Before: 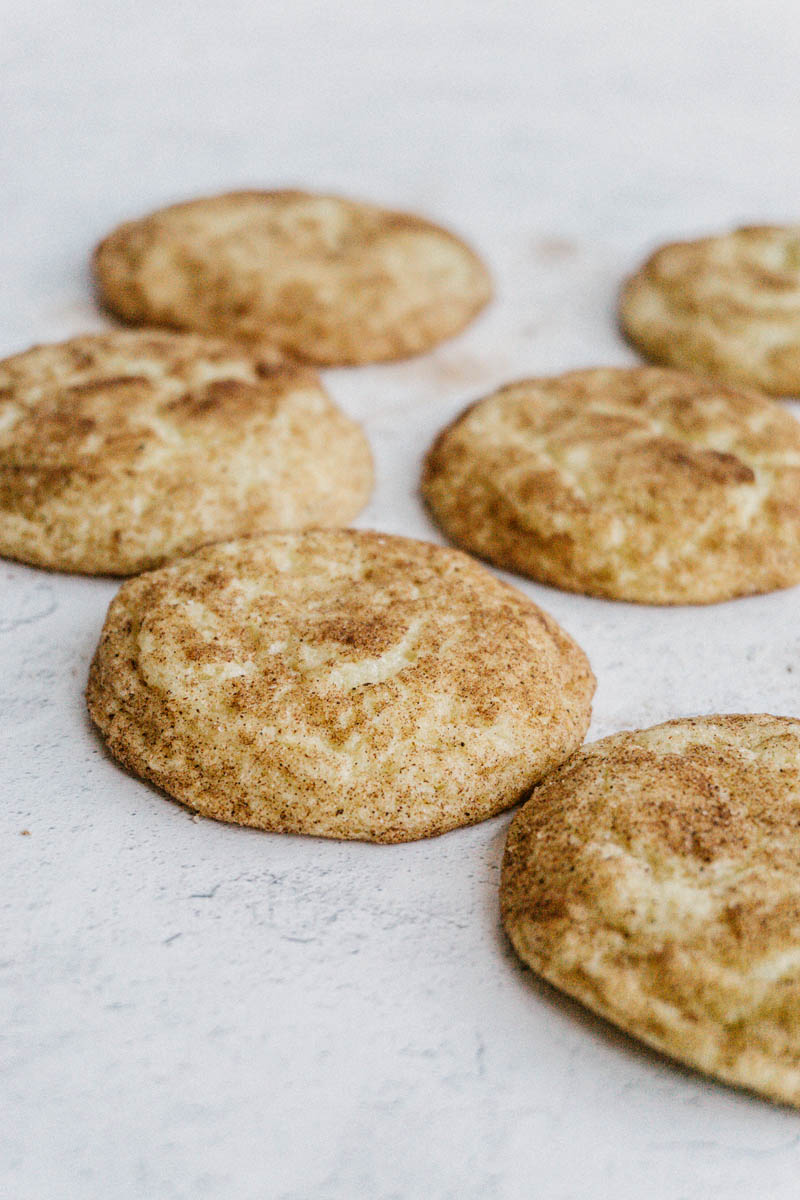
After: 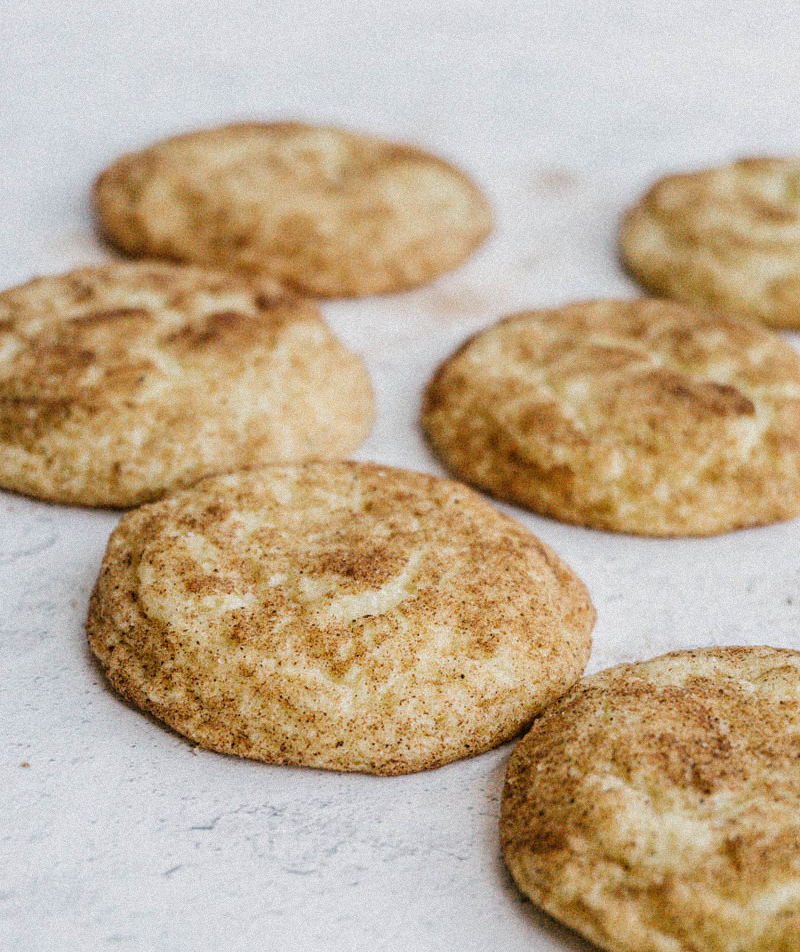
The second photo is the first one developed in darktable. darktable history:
crop and rotate: top 5.667%, bottom 14.937%
grain: mid-tones bias 0%
